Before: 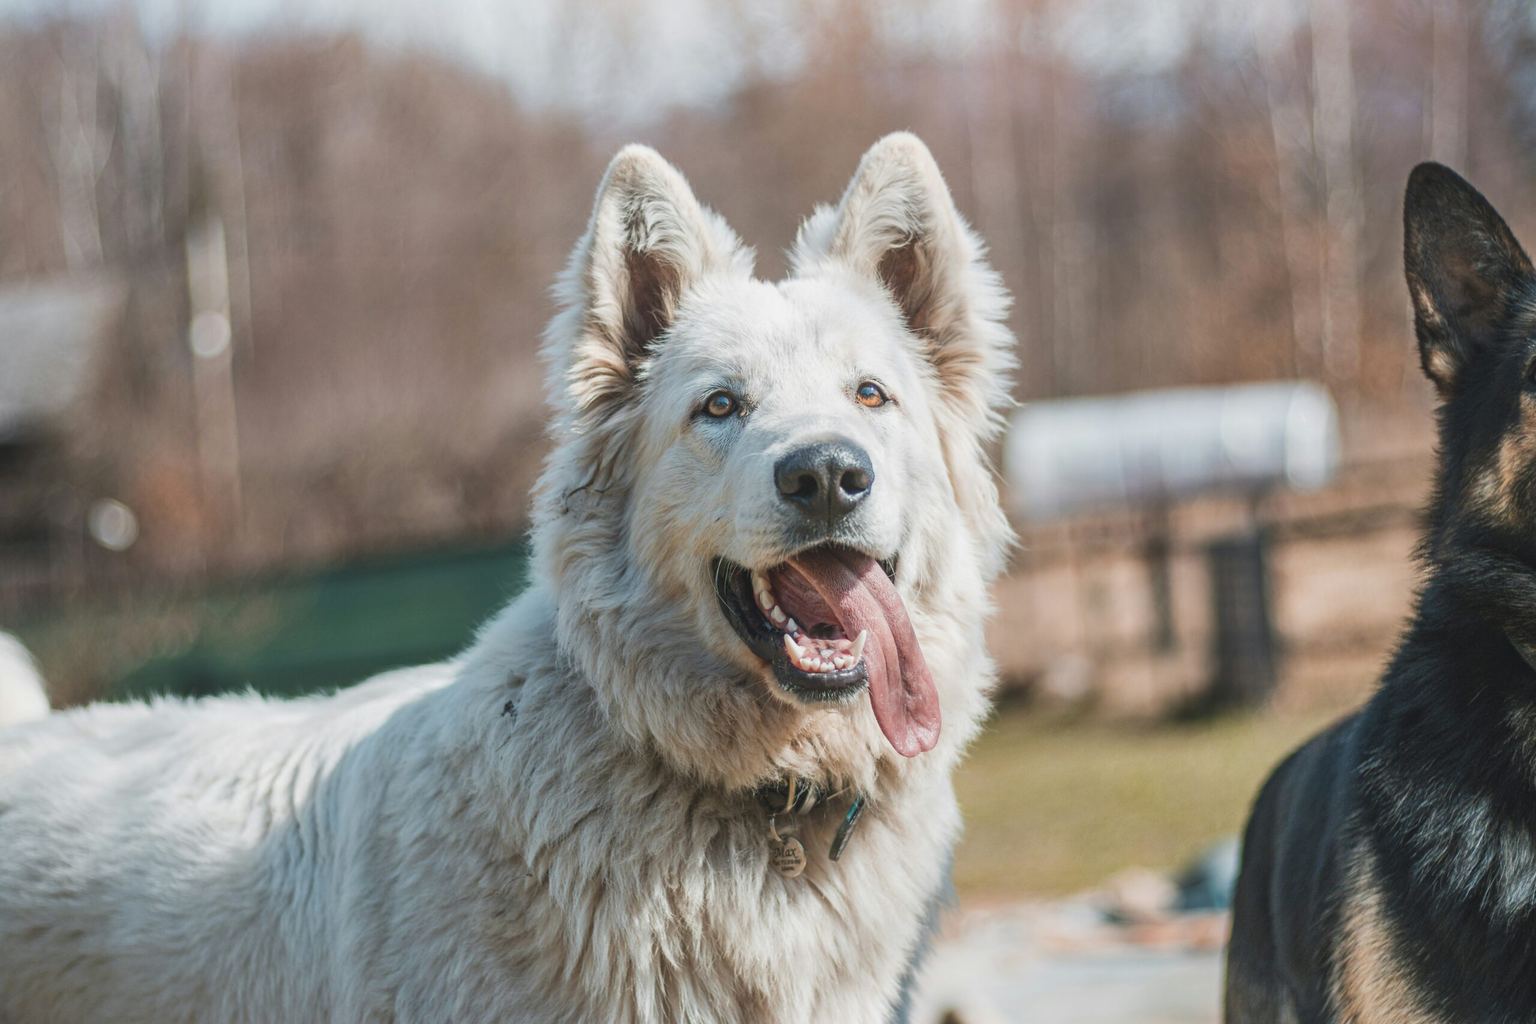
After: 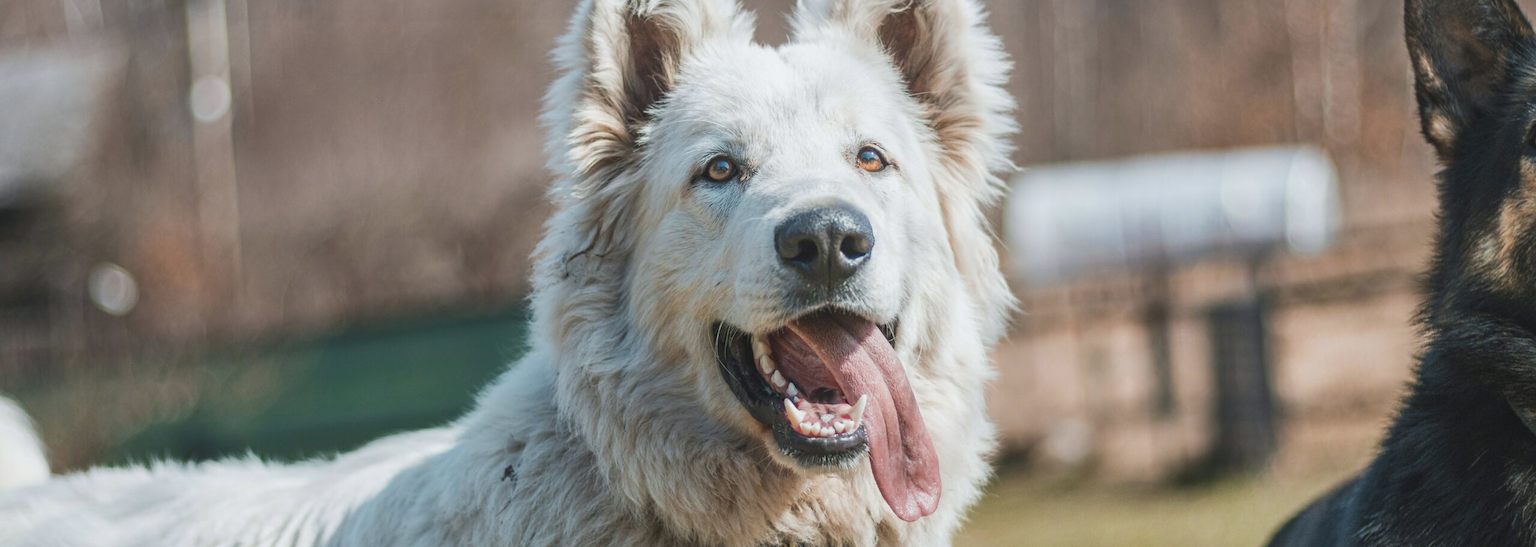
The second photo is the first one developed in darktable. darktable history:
white balance: red 0.986, blue 1.01
crop and rotate: top 23.043%, bottom 23.437%
